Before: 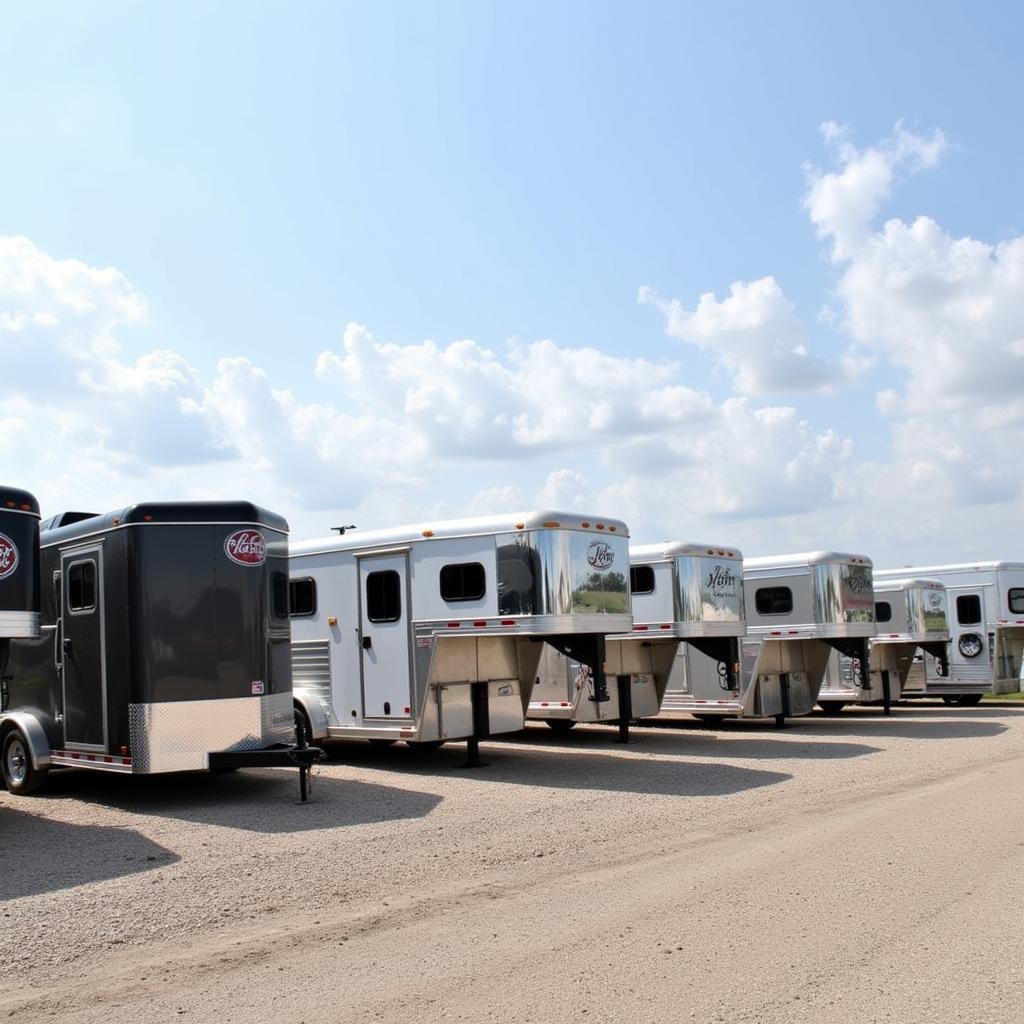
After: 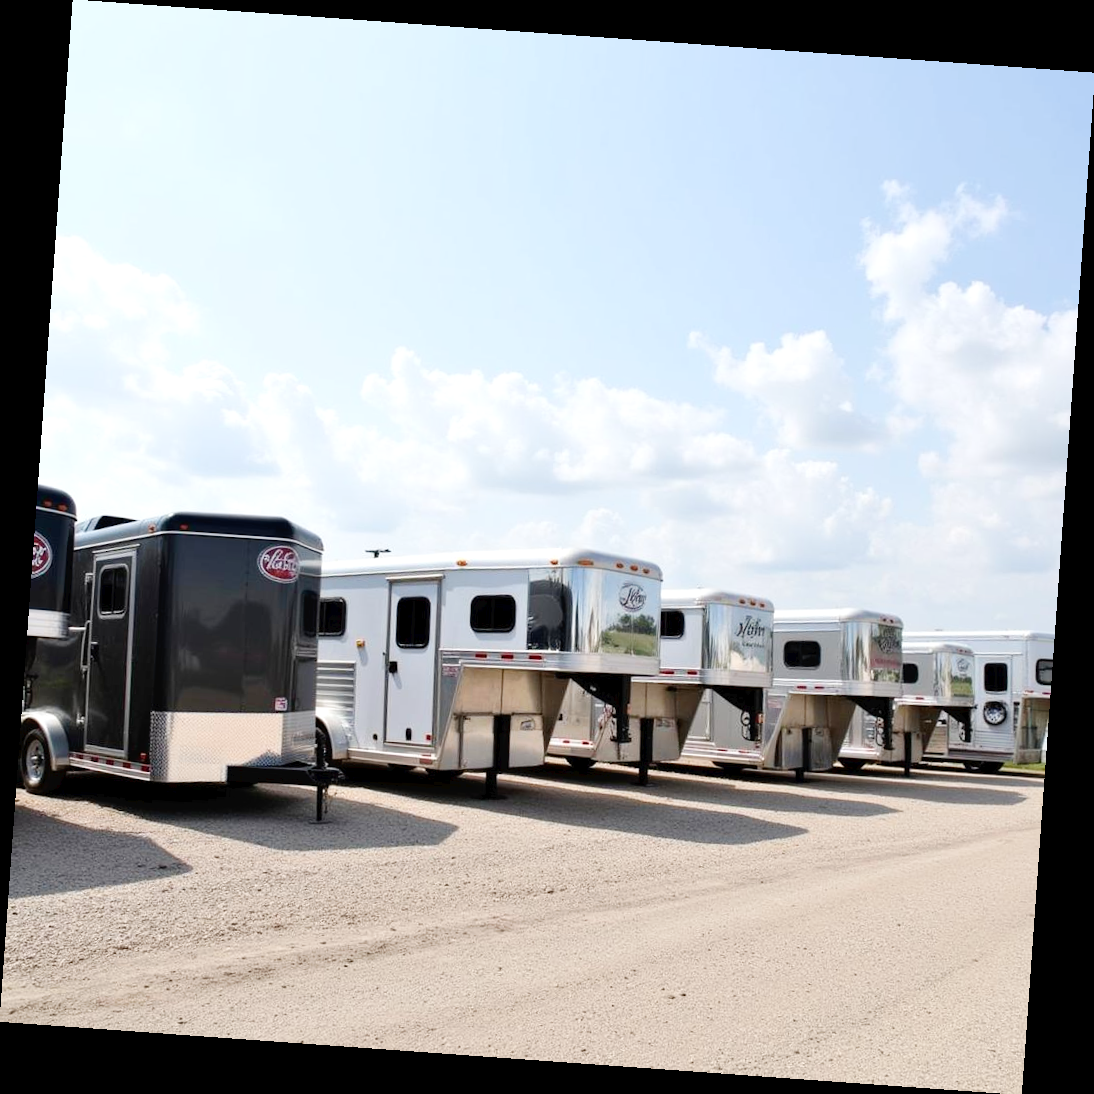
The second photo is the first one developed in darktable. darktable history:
rotate and perspective: rotation 4.1°, automatic cropping off
exposure: black level correction 0.001, exposure 0.14 EV, compensate highlight preservation false
tone curve: curves: ch0 [(0, 0) (0.003, 0.019) (0.011, 0.022) (0.025, 0.025) (0.044, 0.04) (0.069, 0.069) (0.1, 0.108) (0.136, 0.152) (0.177, 0.199) (0.224, 0.26) (0.277, 0.321) (0.335, 0.392) (0.399, 0.472) (0.468, 0.547) (0.543, 0.624) (0.623, 0.713) (0.709, 0.786) (0.801, 0.865) (0.898, 0.939) (1, 1)], preserve colors none
